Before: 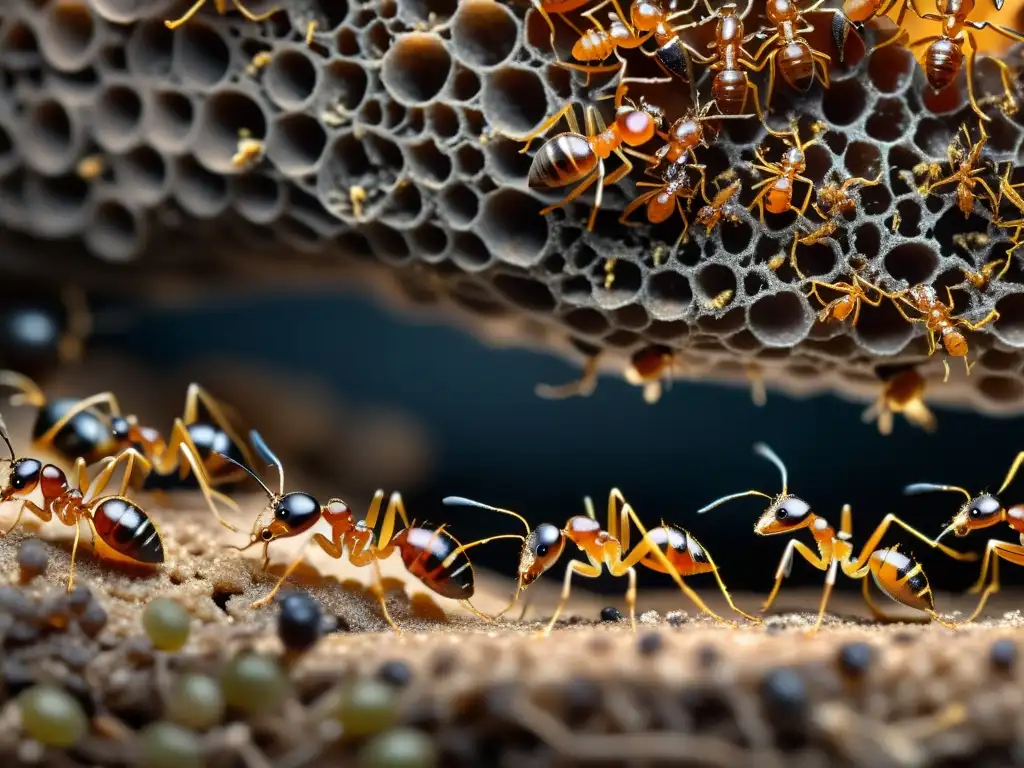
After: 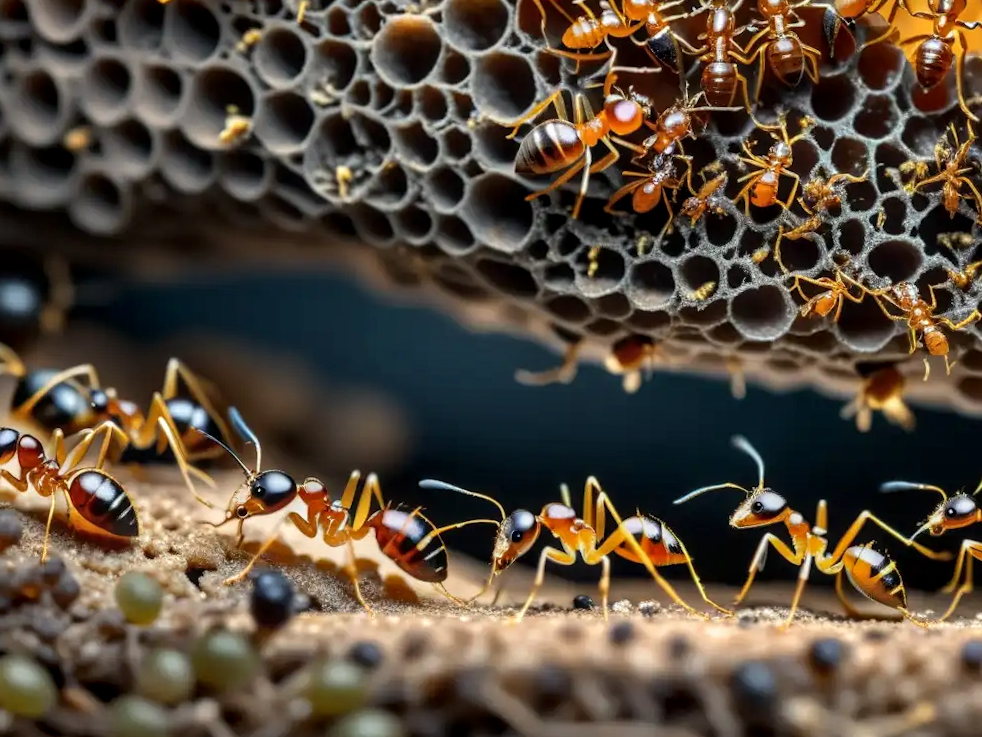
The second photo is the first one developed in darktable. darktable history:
crop and rotate: angle -1.82°
local contrast: on, module defaults
